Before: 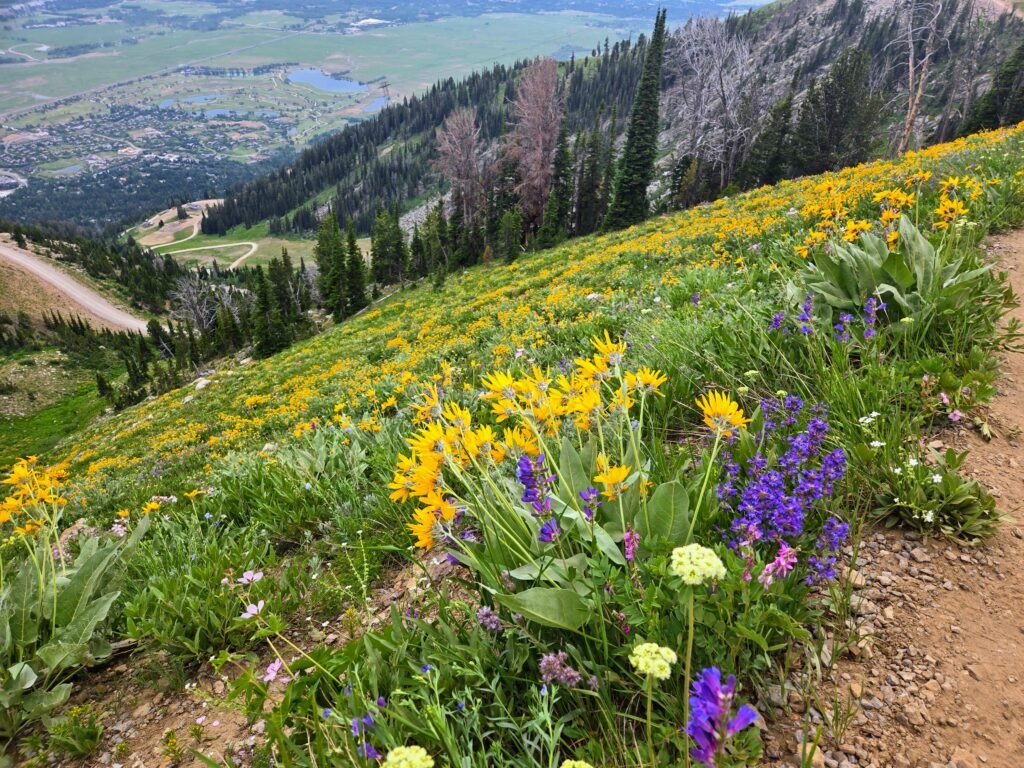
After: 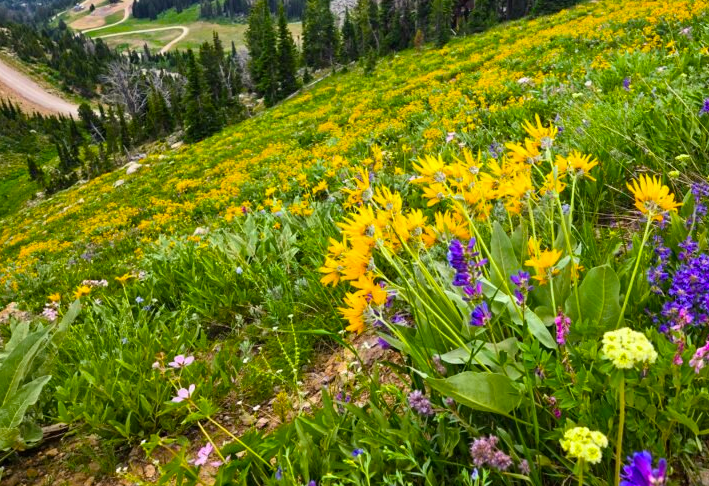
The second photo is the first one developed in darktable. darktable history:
color balance rgb: power › hue 63.28°, highlights gain › luminance 5.697%, highlights gain › chroma 1.299%, highlights gain › hue 87.78°, perceptual saturation grading › global saturation 31.216%, global vibrance 20.581%
crop: left 6.746%, top 28.169%, right 23.969%, bottom 8.536%
